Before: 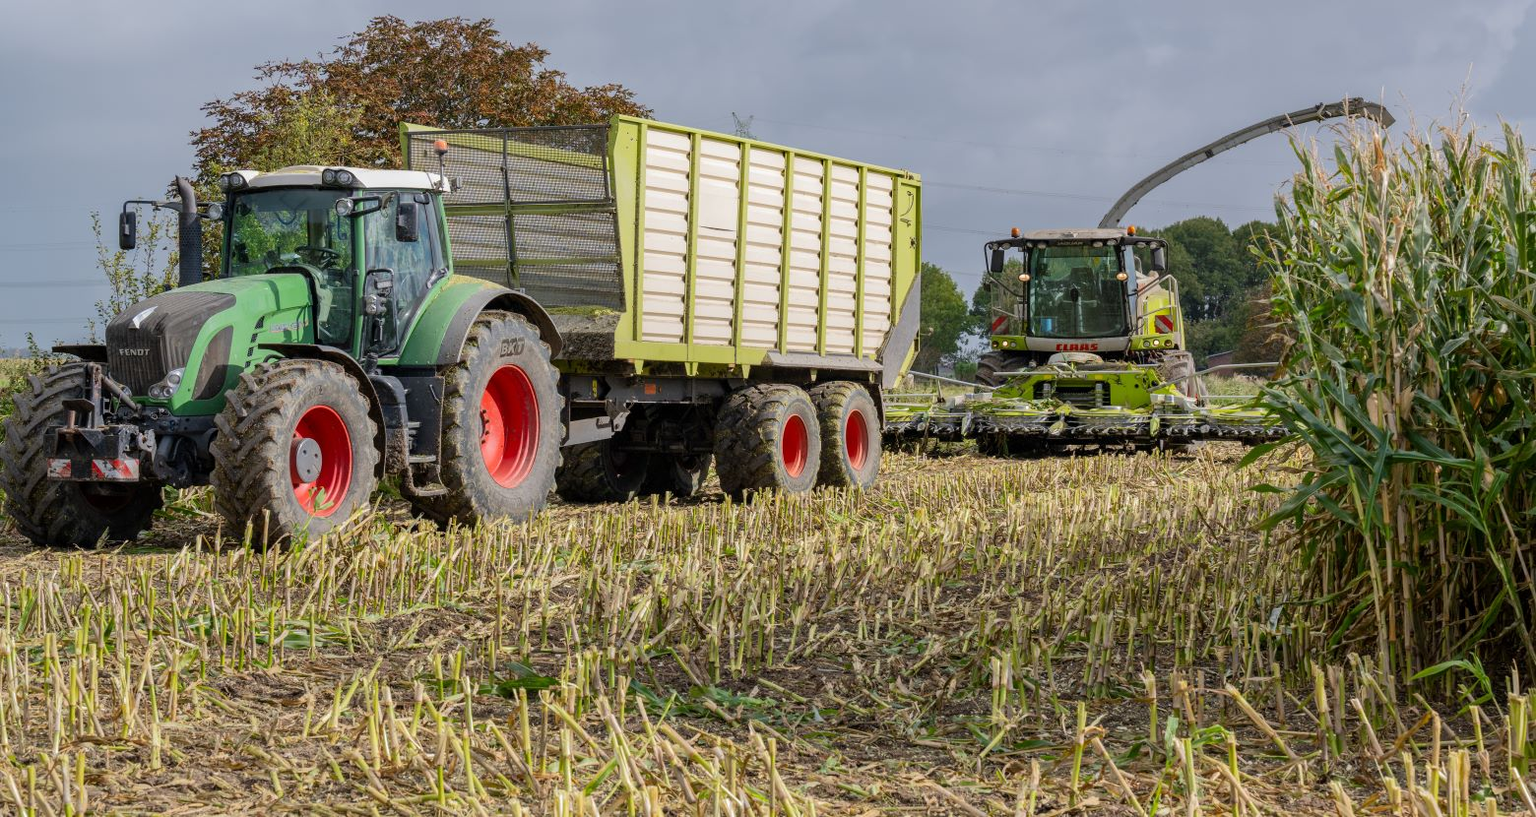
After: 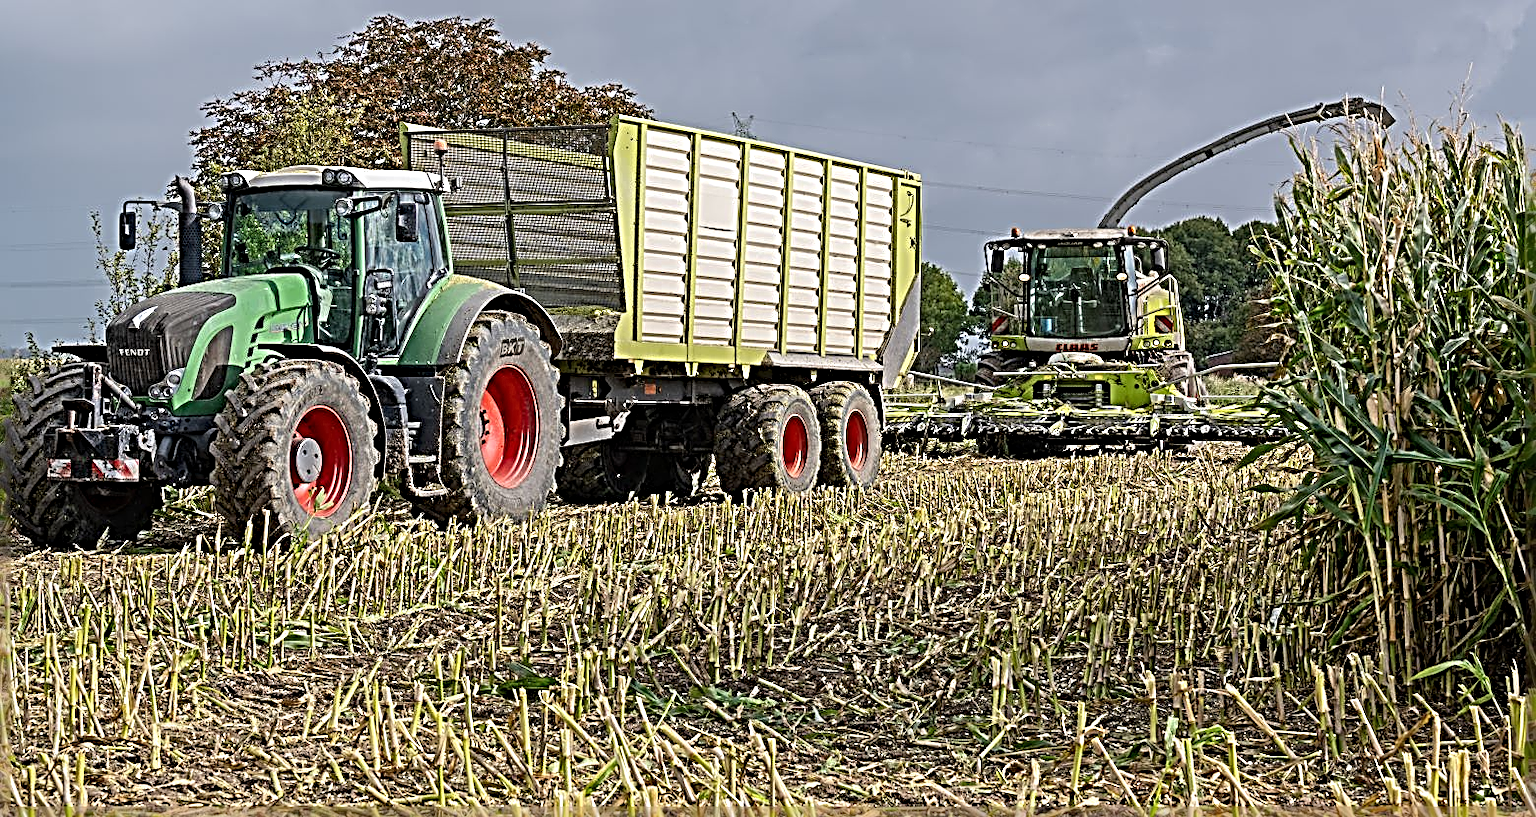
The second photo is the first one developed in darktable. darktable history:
sharpen: radius 4.001, amount 2
rotate and perspective: automatic cropping off
